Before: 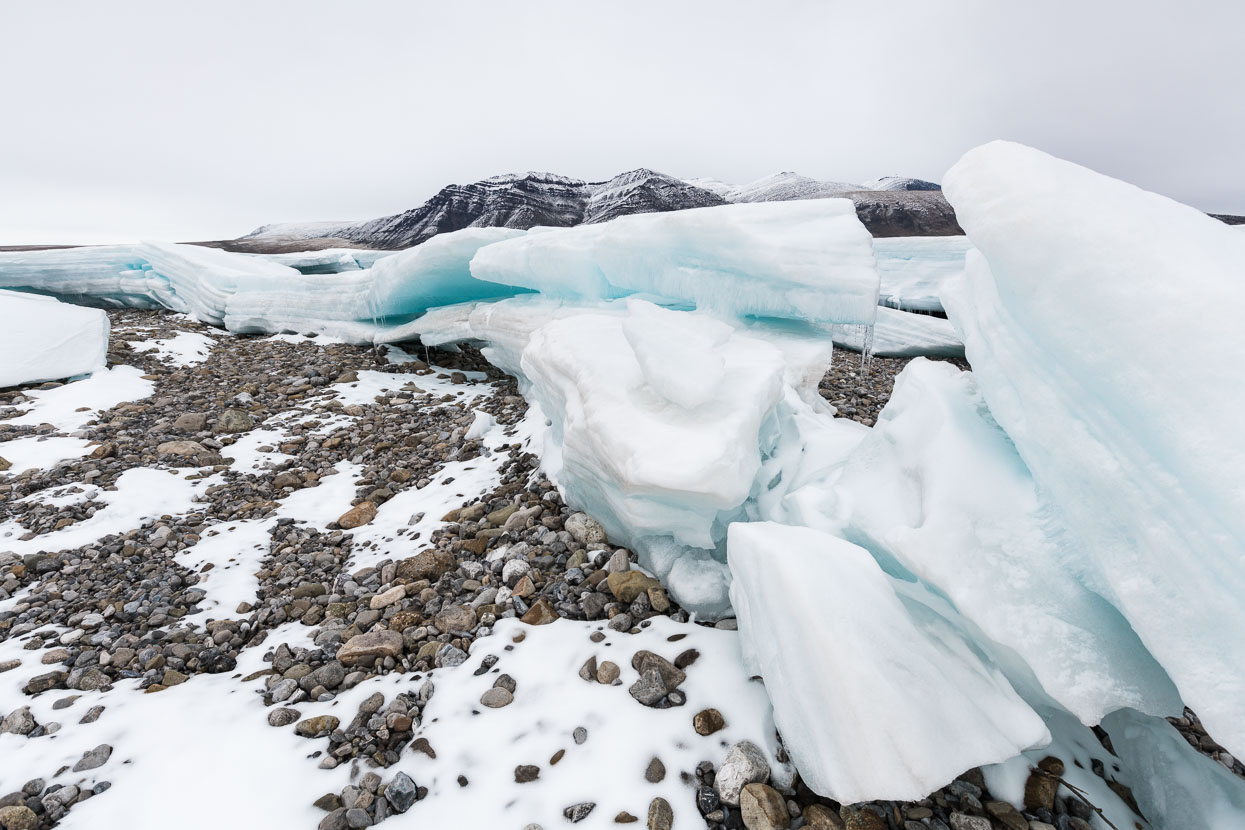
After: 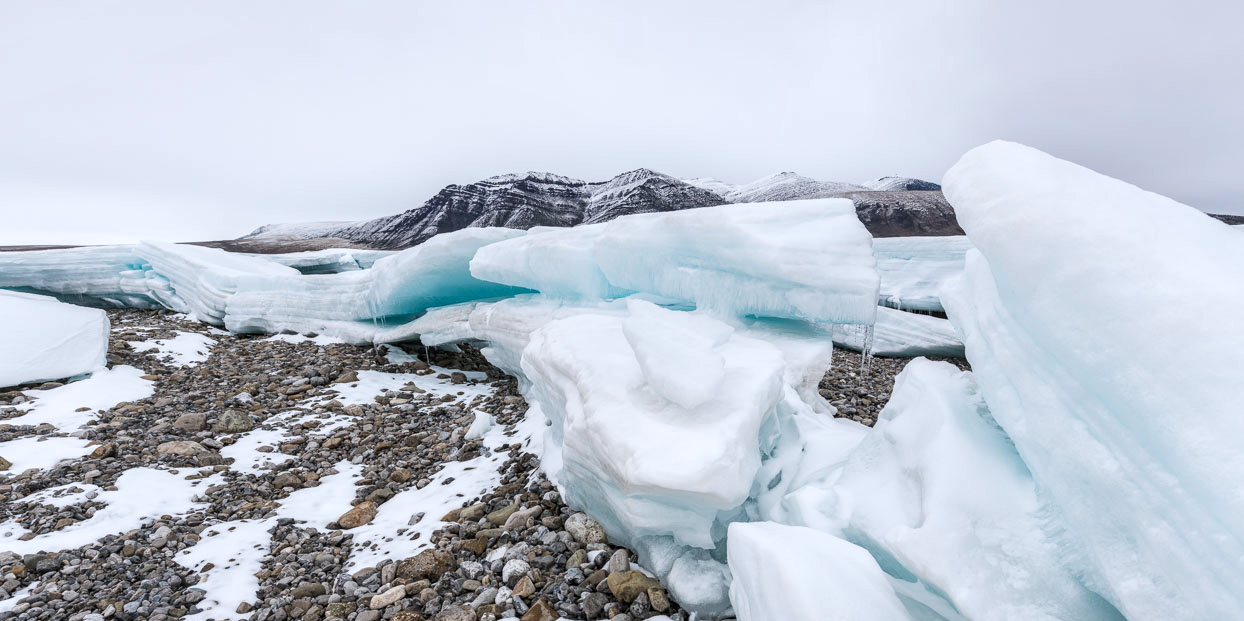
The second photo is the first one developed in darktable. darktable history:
local contrast: on, module defaults
rotate and perspective: crop left 0, crop top 0
white balance: red 0.983, blue 1.036
crop: bottom 24.967%
